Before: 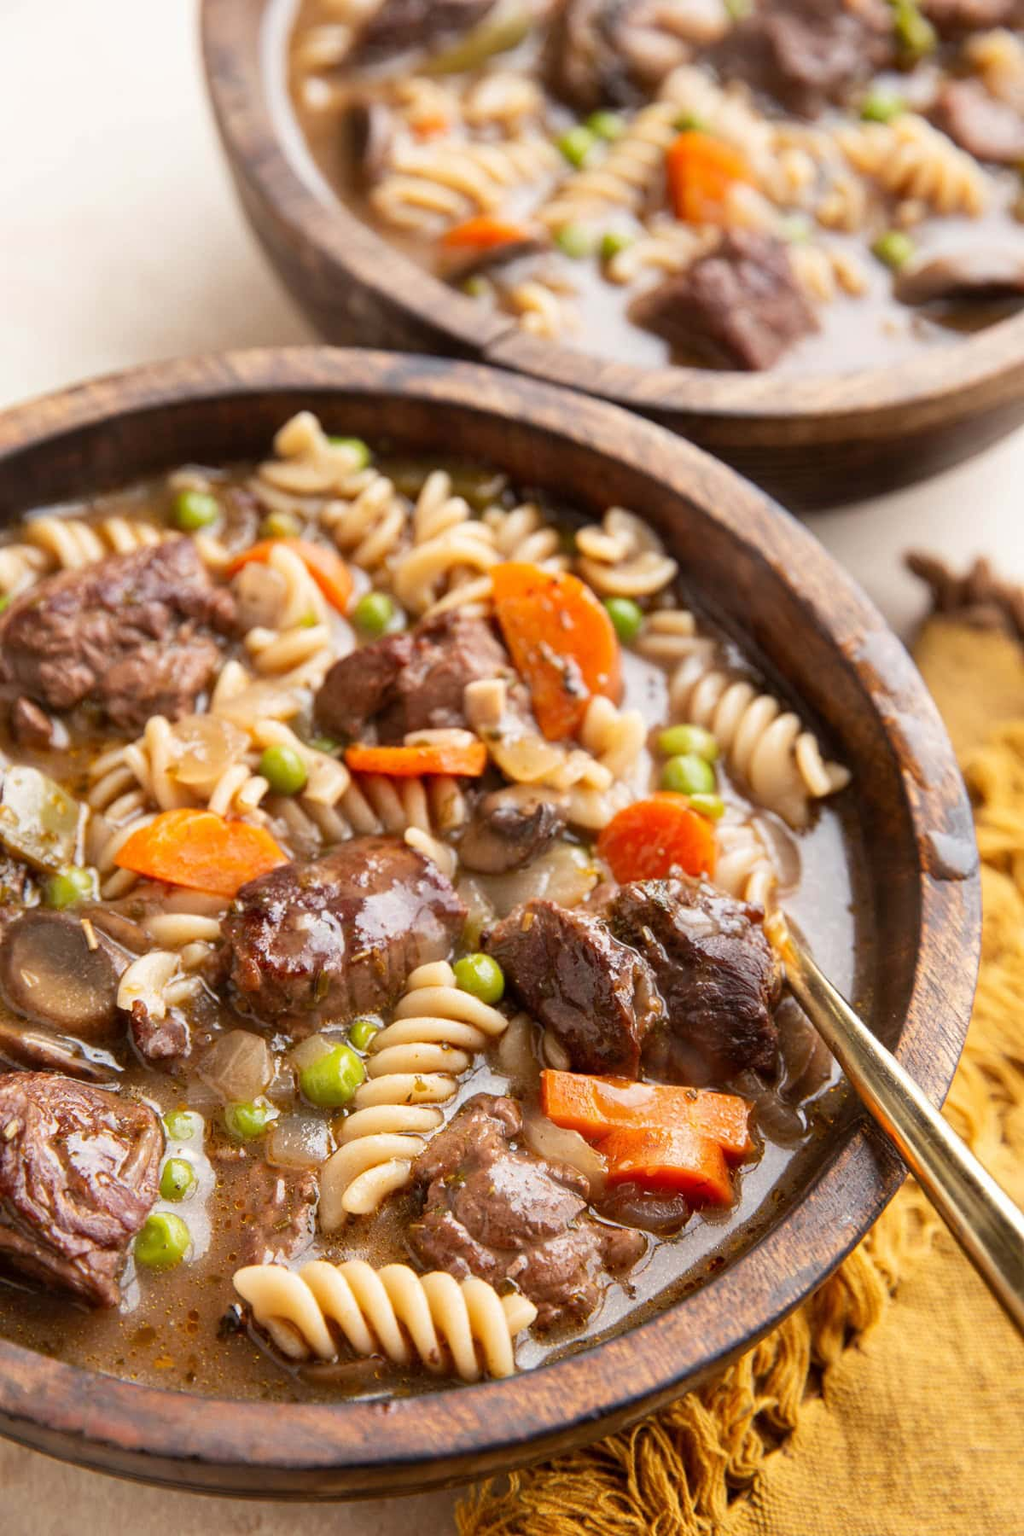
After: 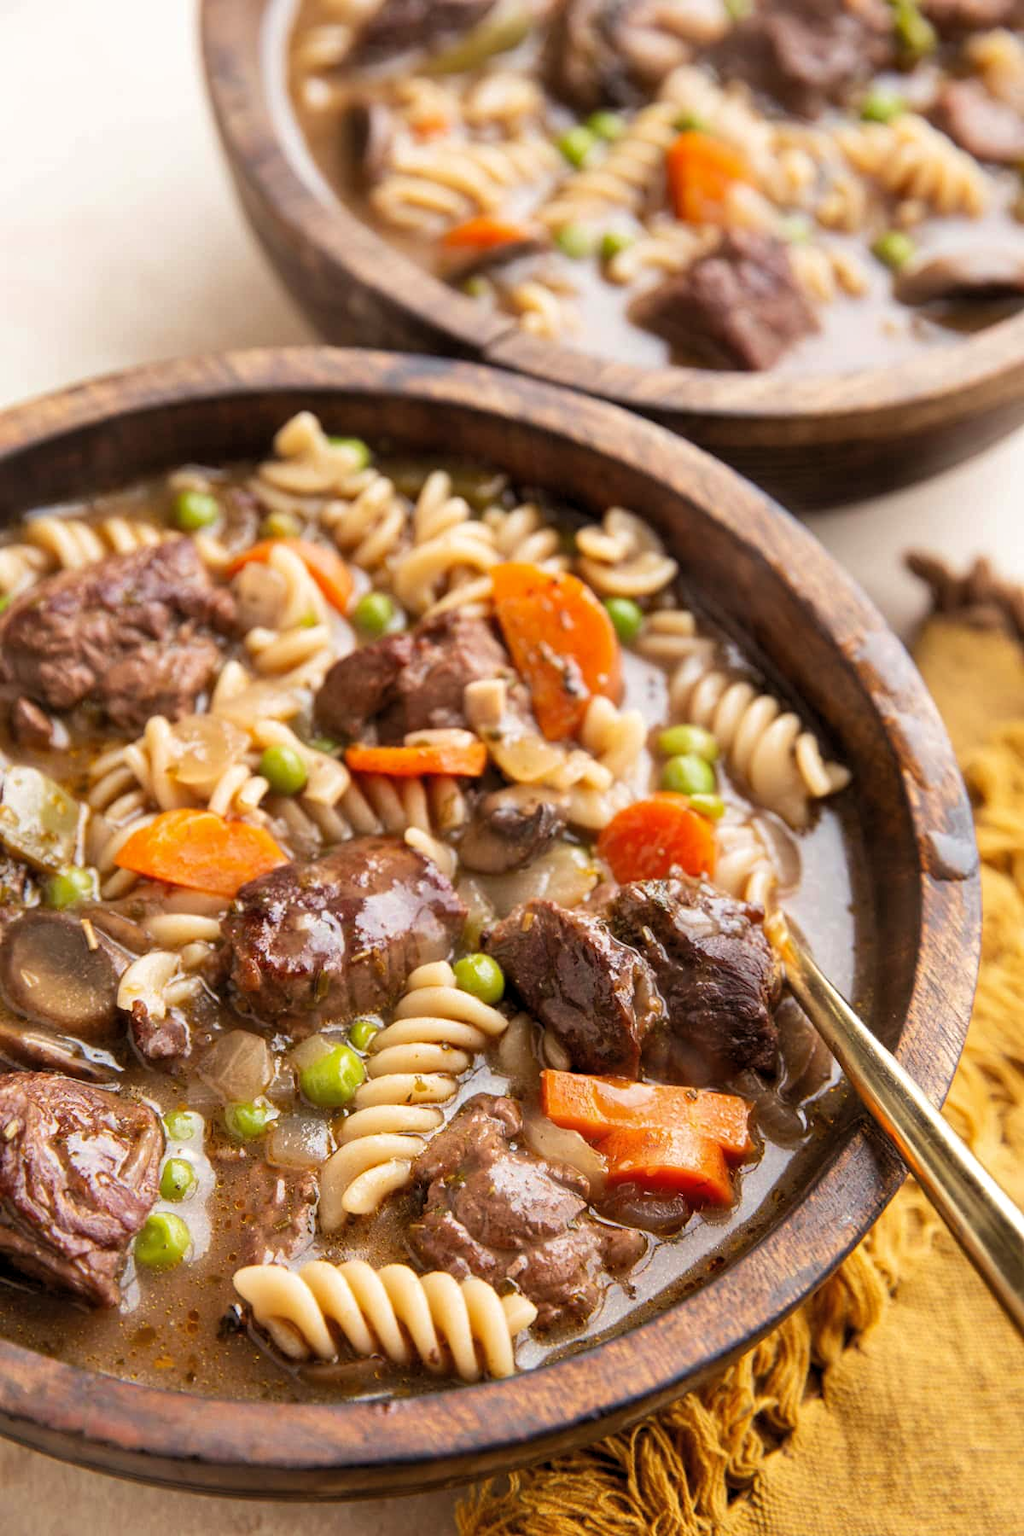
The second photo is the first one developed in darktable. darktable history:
velvia: strength 15.13%
shadows and highlights: shadows 25.52, highlights -25.2, highlights color adjustment 42.01%
levels: levels [0.026, 0.507, 0.987]
